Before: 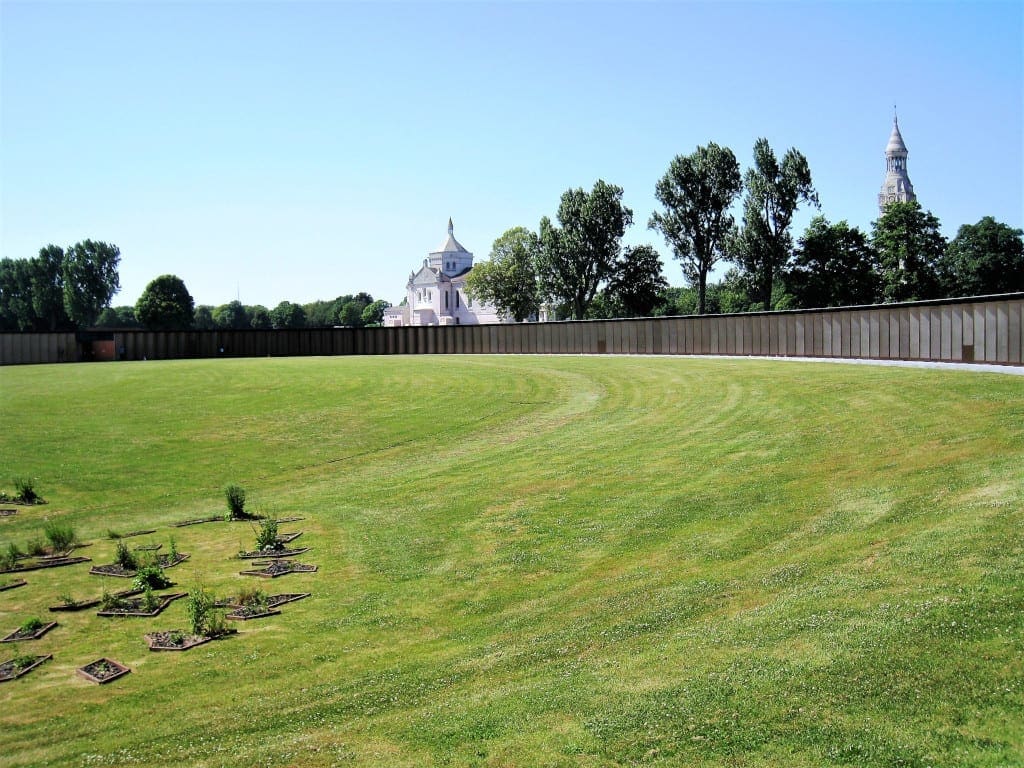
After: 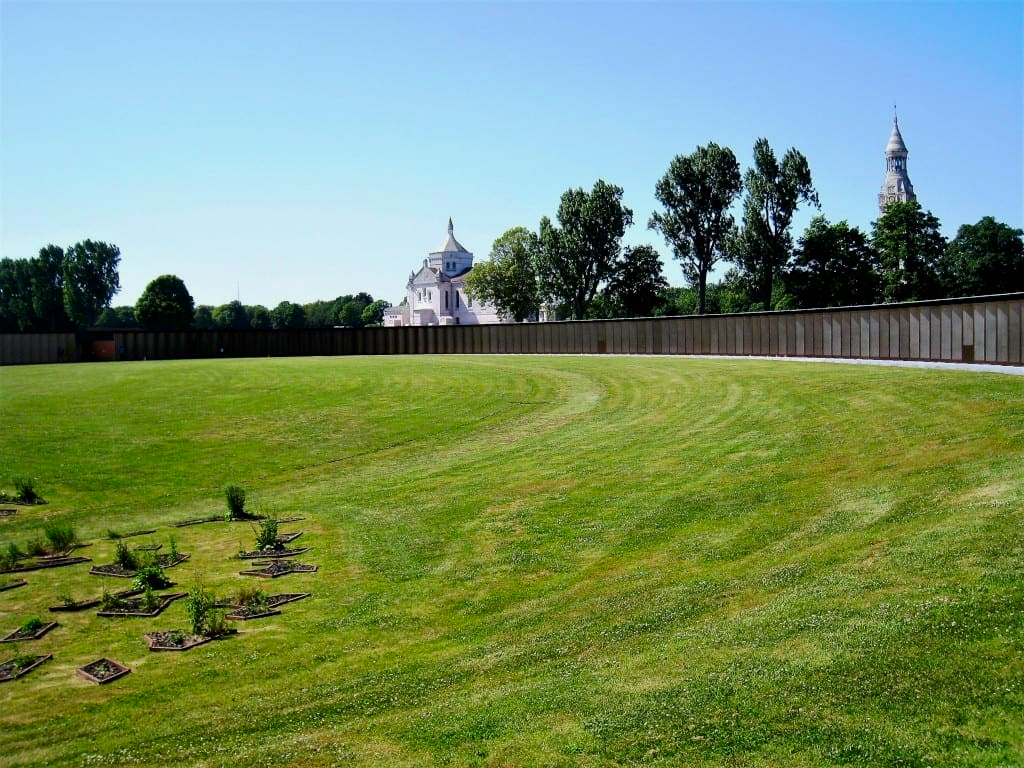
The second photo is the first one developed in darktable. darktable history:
exposure: exposure -0.153 EV, compensate highlight preservation false
contrast brightness saturation: contrast 0.12, brightness -0.12, saturation 0.2
